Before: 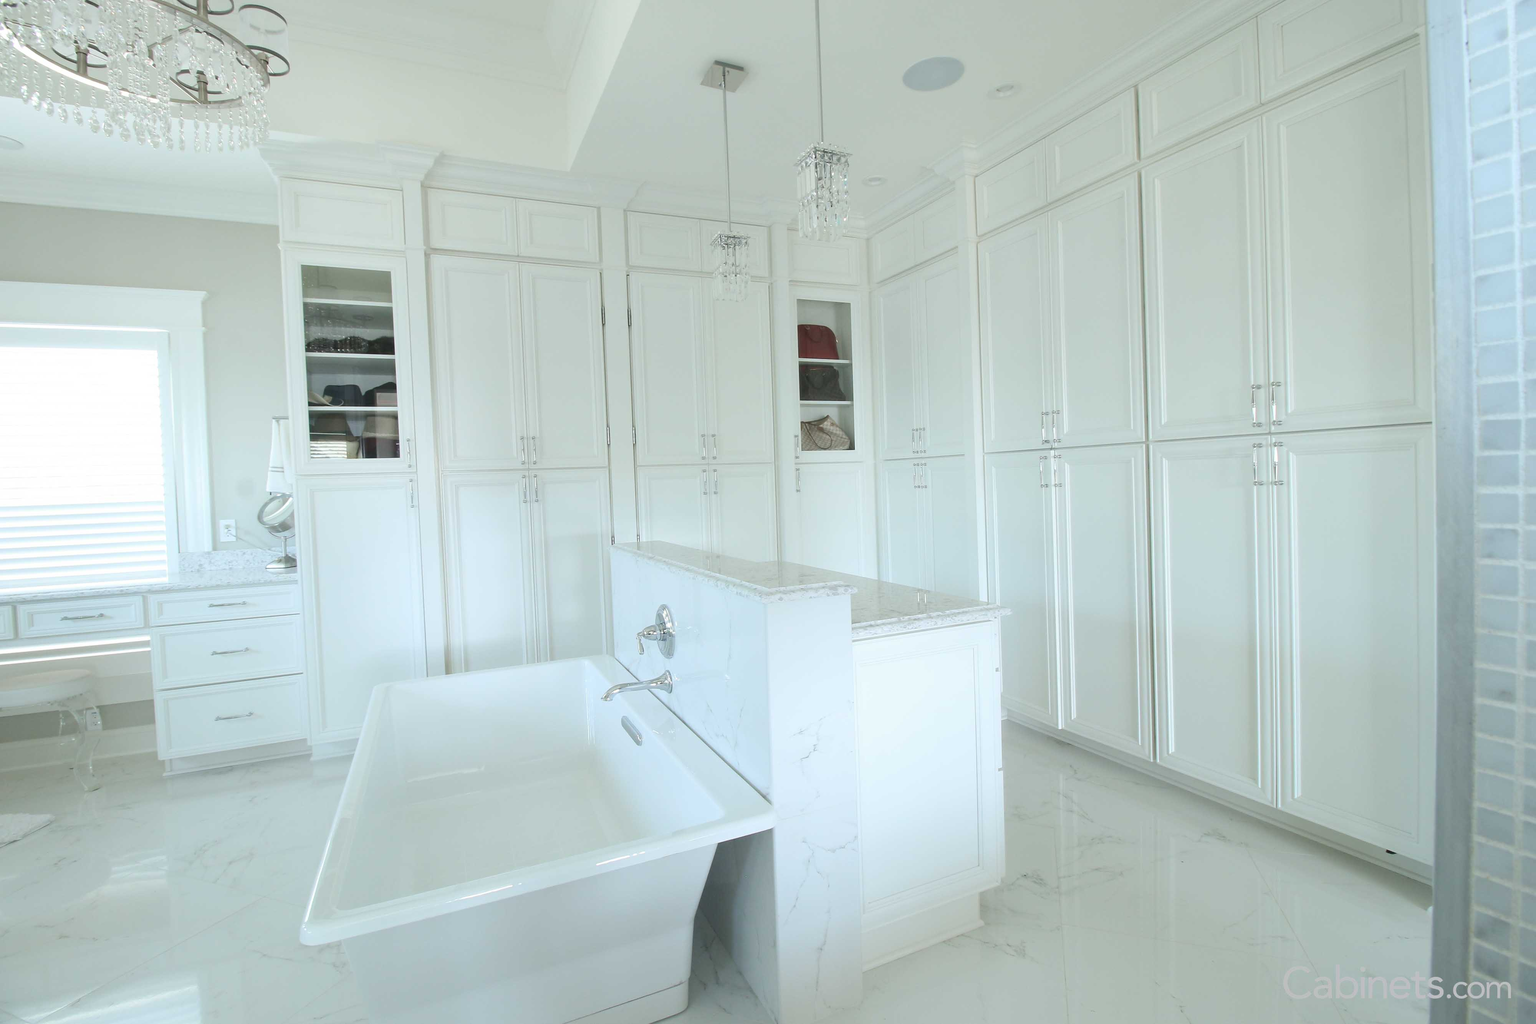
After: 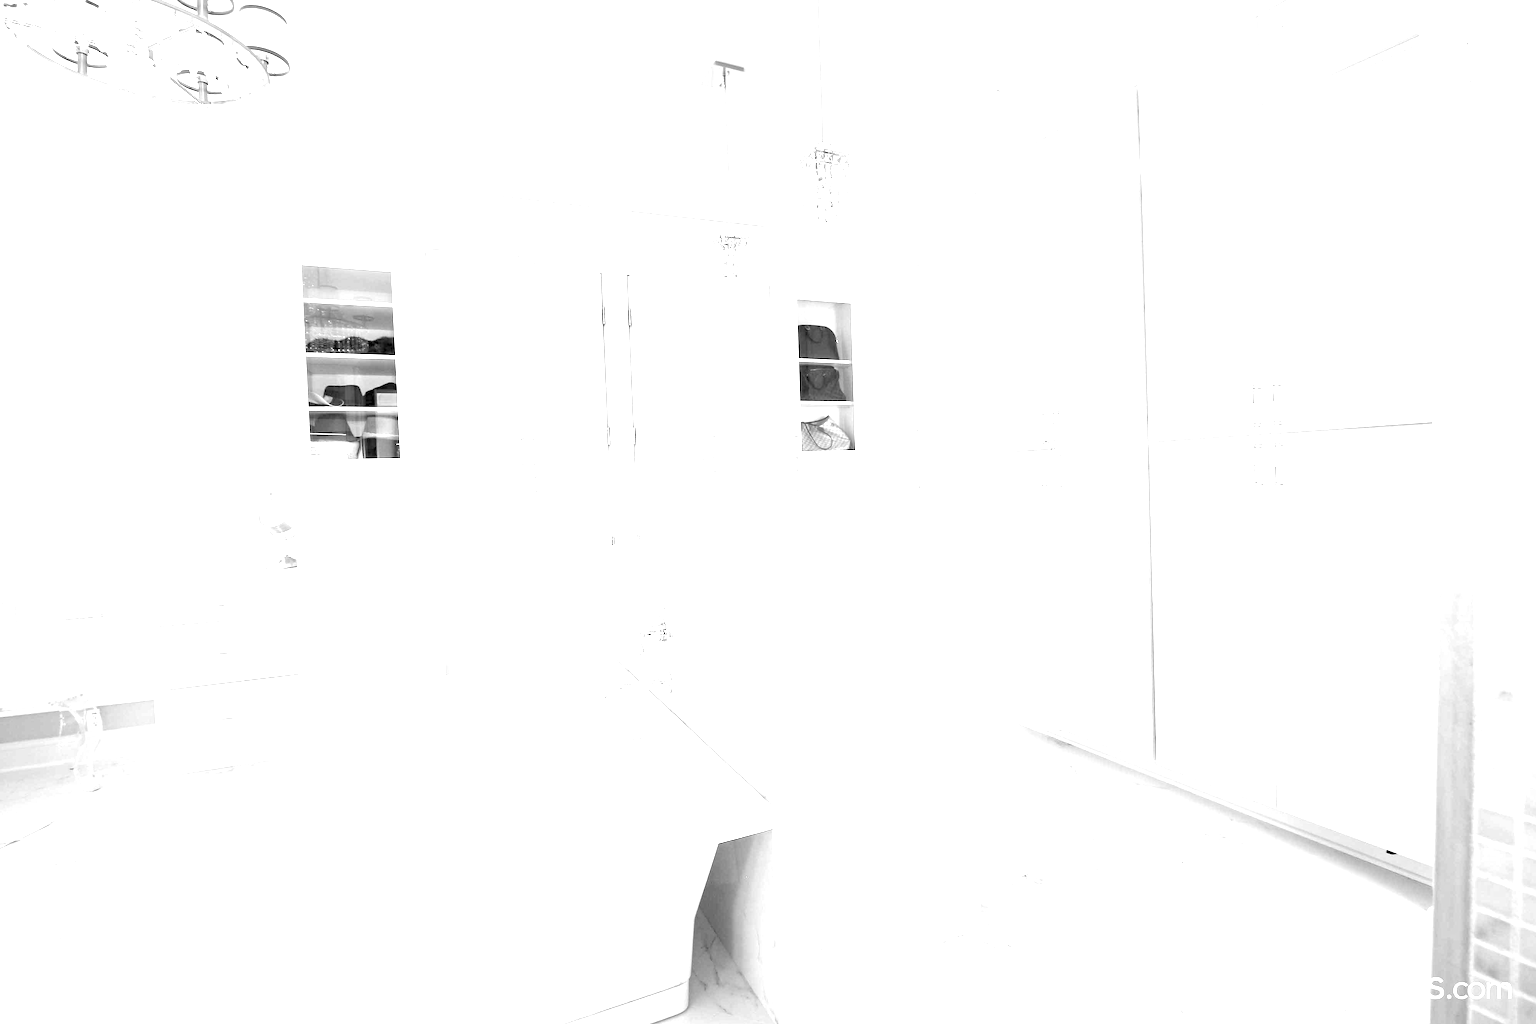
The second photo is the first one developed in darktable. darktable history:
exposure: black level correction 0.016, exposure 1.774 EV, compensate highlight preservation false
contrast brightness saturation: saturation 0.18
monochrome: a -3.63, b -0.465
haze removal: compatibility mode true, adaptive false
